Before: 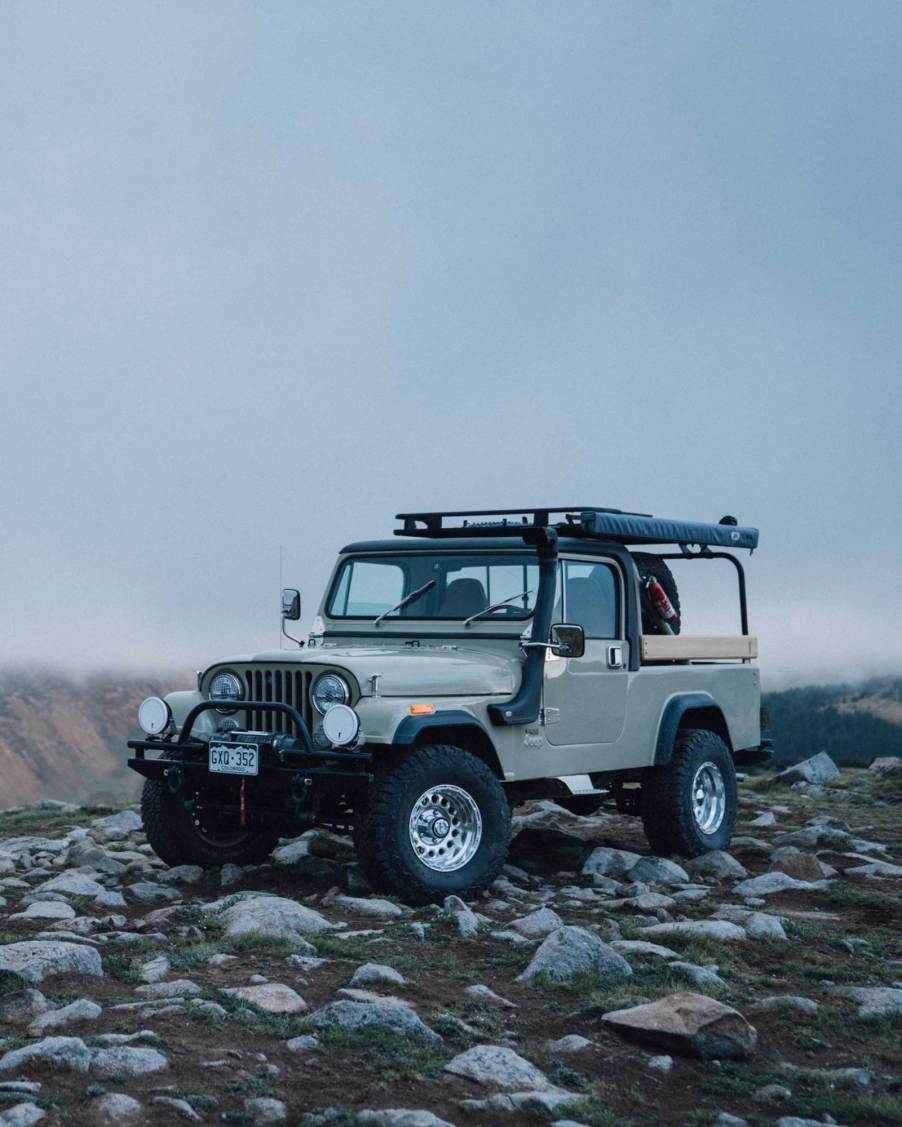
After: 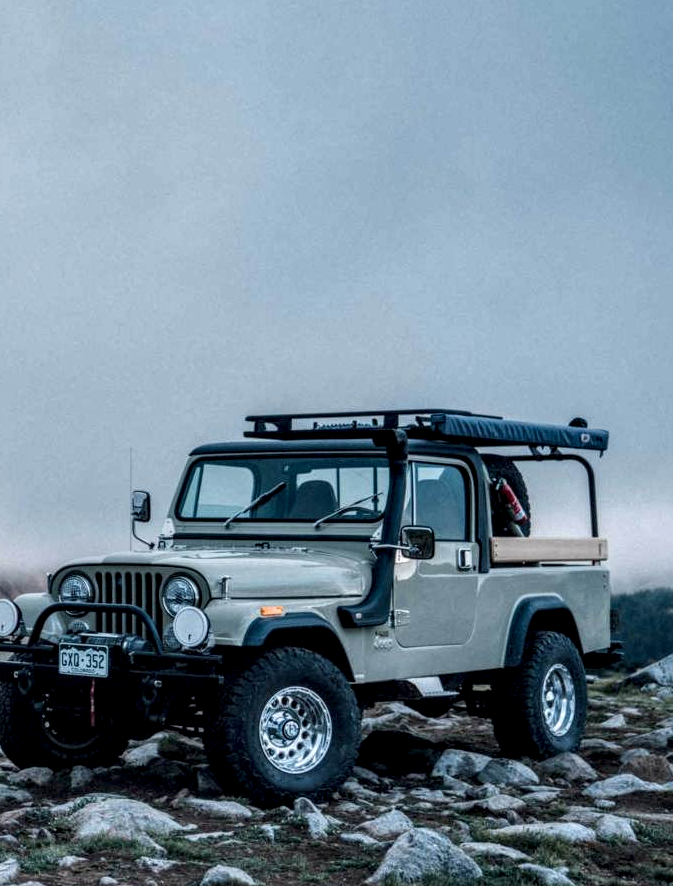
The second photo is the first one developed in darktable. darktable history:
crop: left 16.692%, top 8.775%, right 8.657%, bottom 12.557%
local contrast: highlights 2%, shadows 6%, detail 182%
